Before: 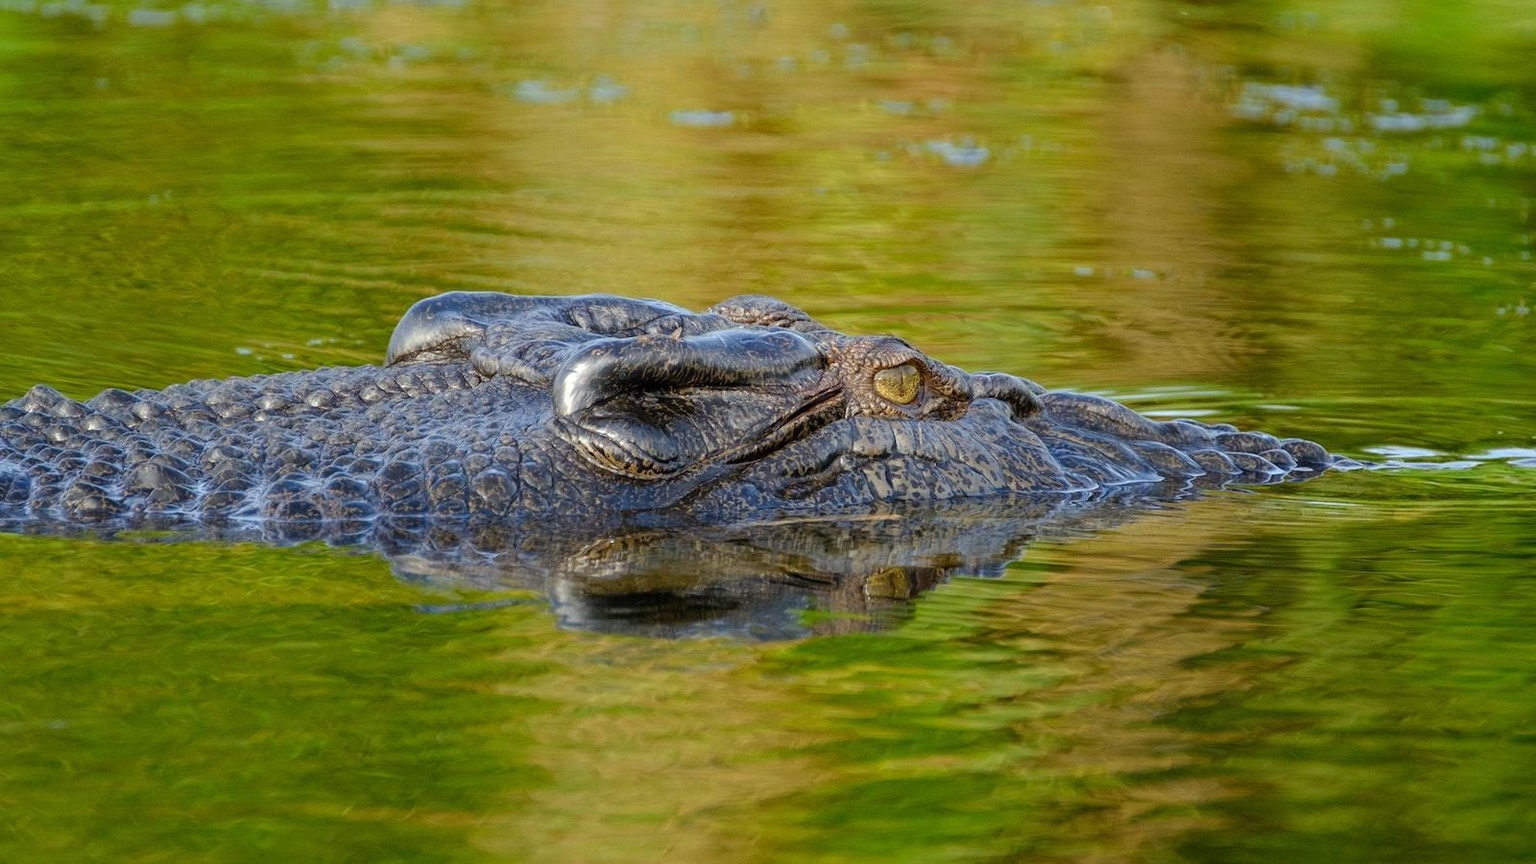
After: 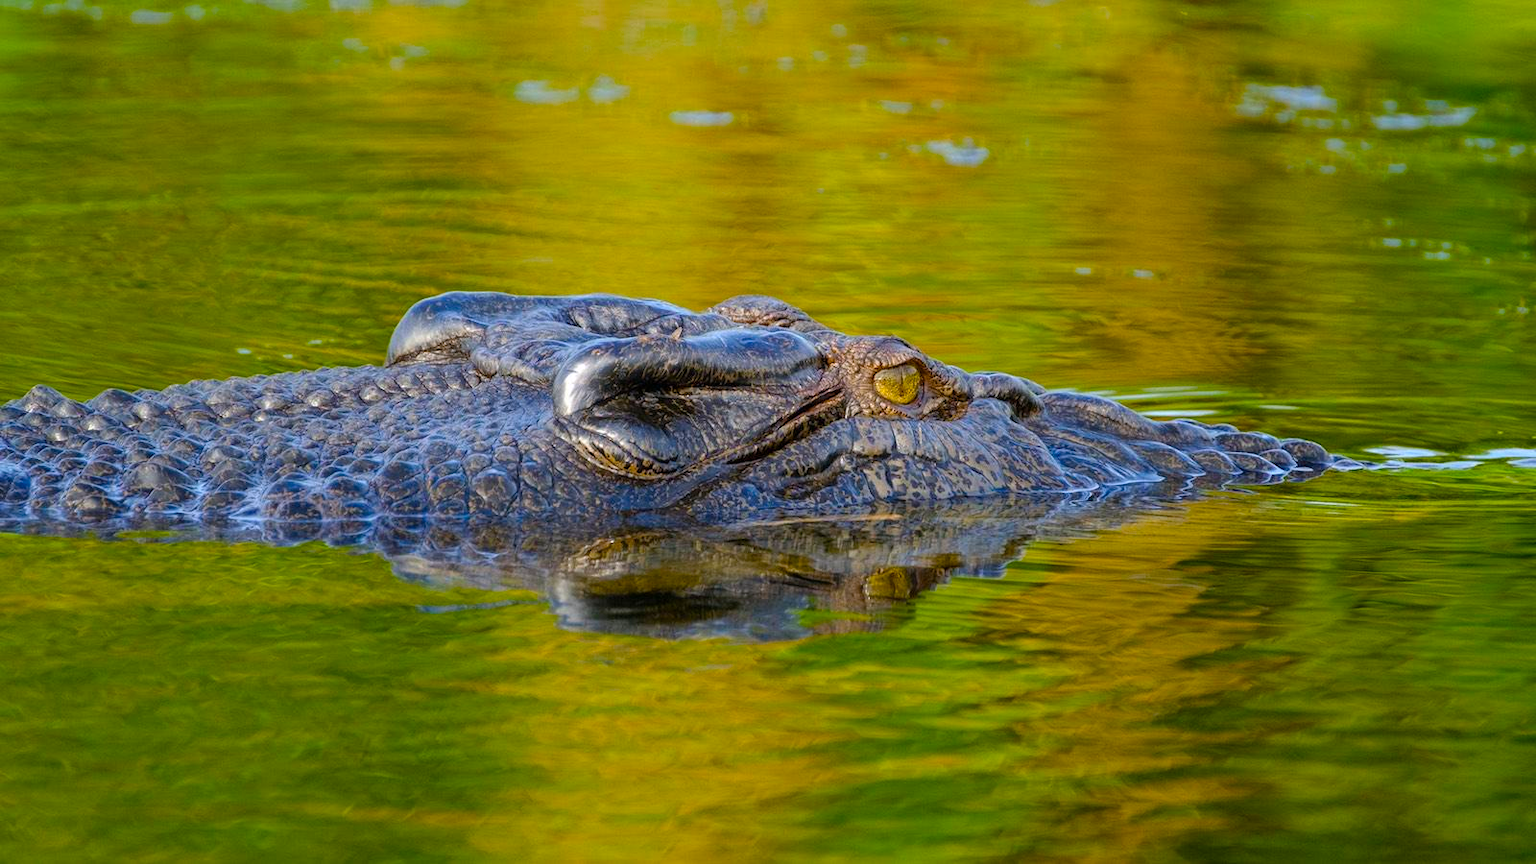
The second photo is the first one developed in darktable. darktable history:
color balance rgb: linear chroma grading › global chroma 15%, perceptual saturation grading › global saturation 30%
white balance: red 1.009, blue 1.027
